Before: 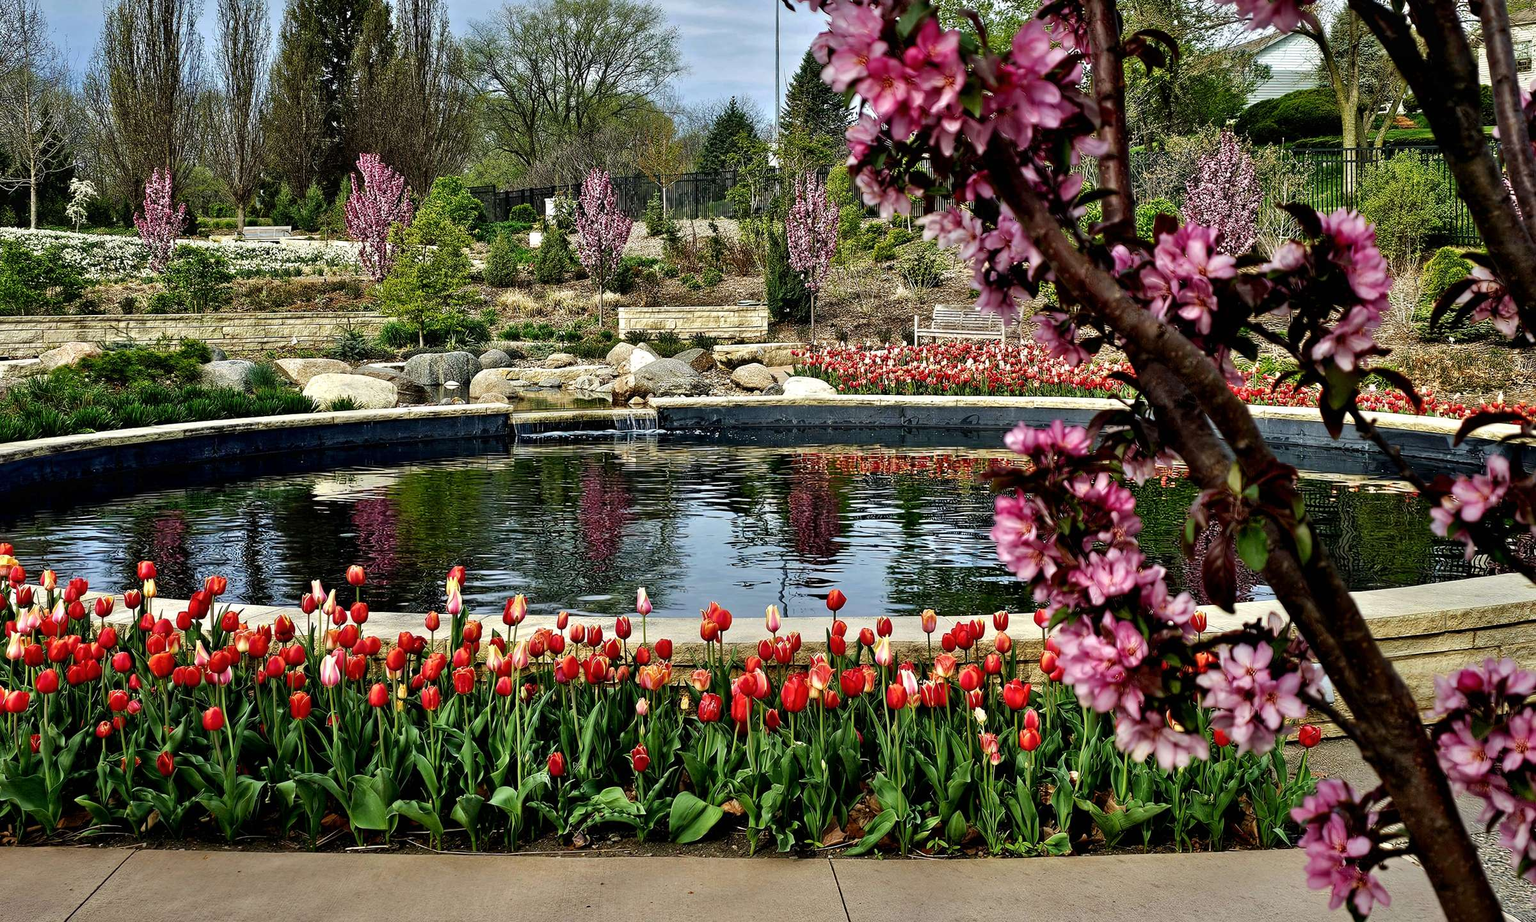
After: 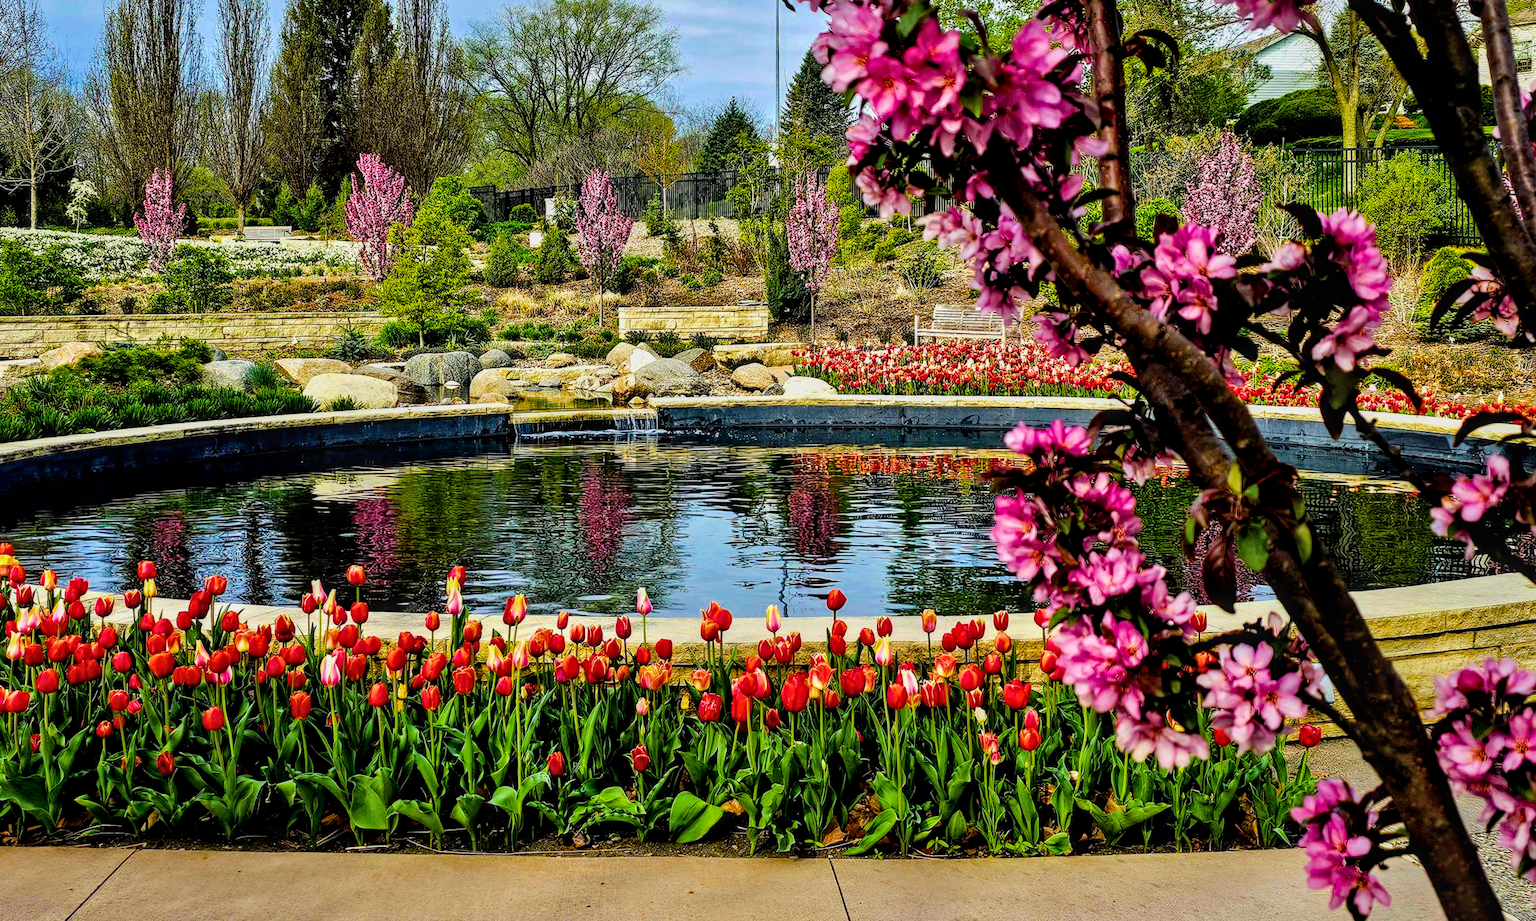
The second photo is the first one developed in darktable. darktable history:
filmic rgb: black relative exposure -7.65 EV, white relative exposure 4.56 EV, hardness 3.61, color science v6 (2022)
local contrast: on, module defaults
tone equalizer: on, module defaults
color balance rgb: linear chroma grading › global chroma 20%, perceptual saturation grading › global saturation 25%, perceptual brilliance grading › global brilliance 20%, global vibrance 20%
